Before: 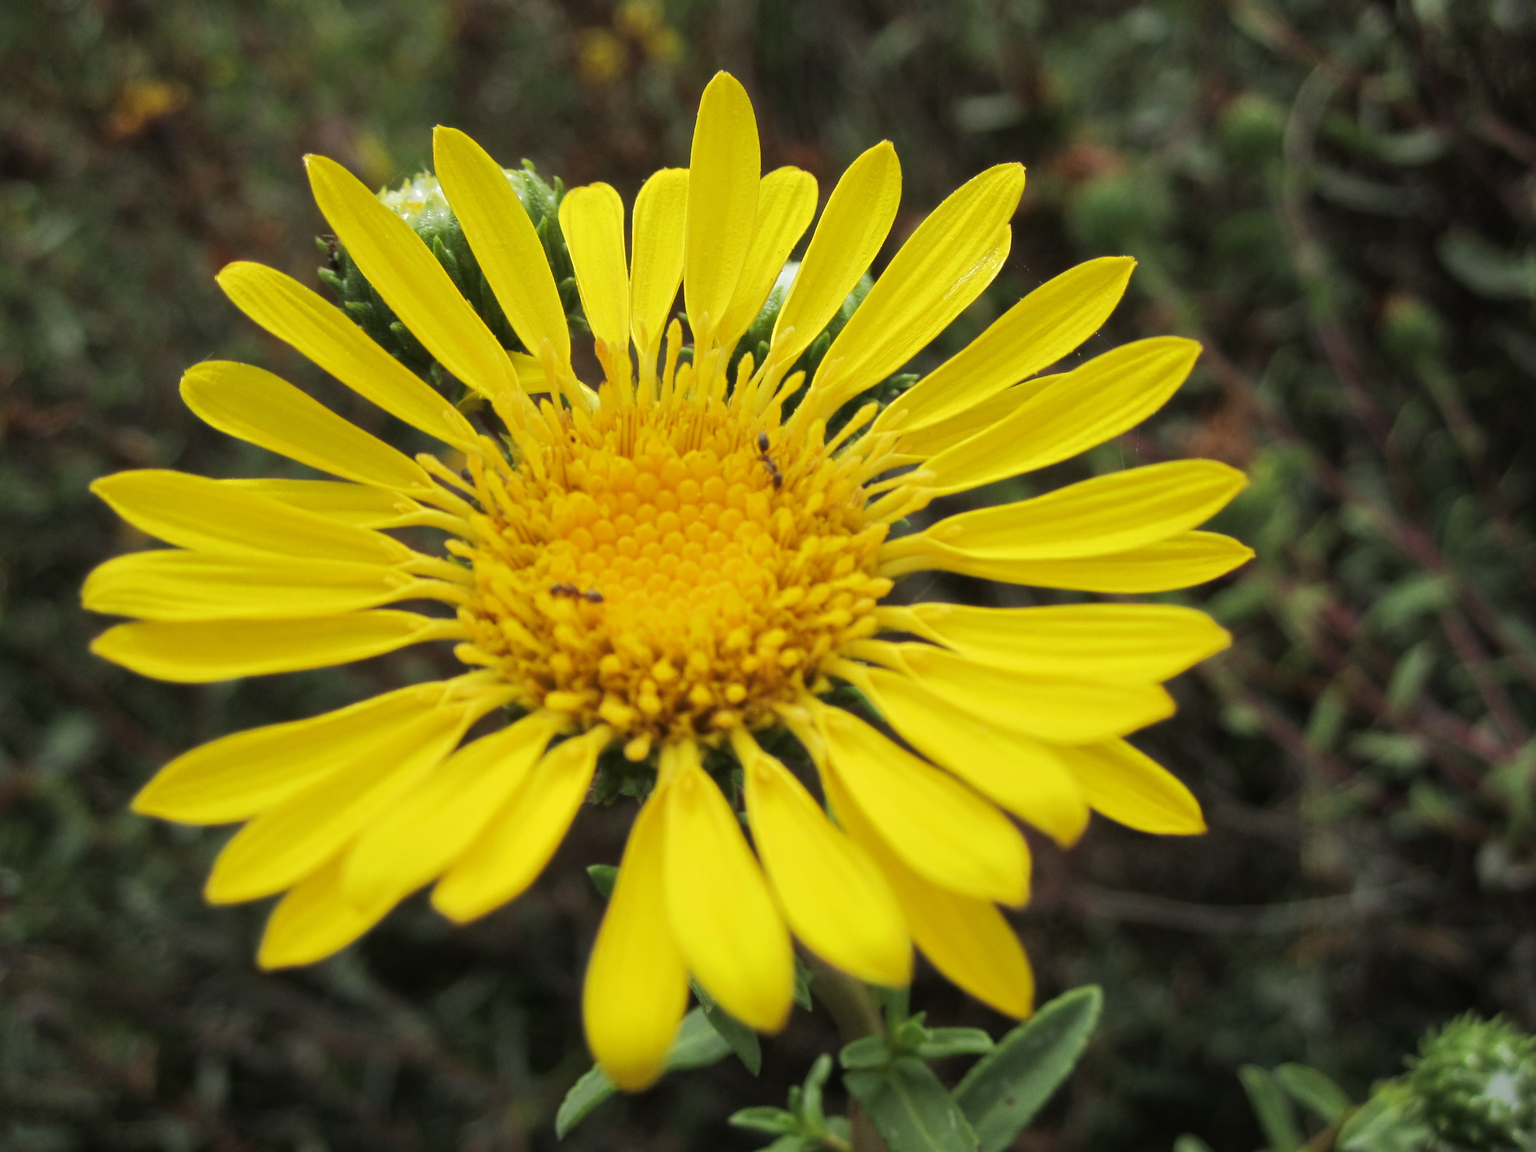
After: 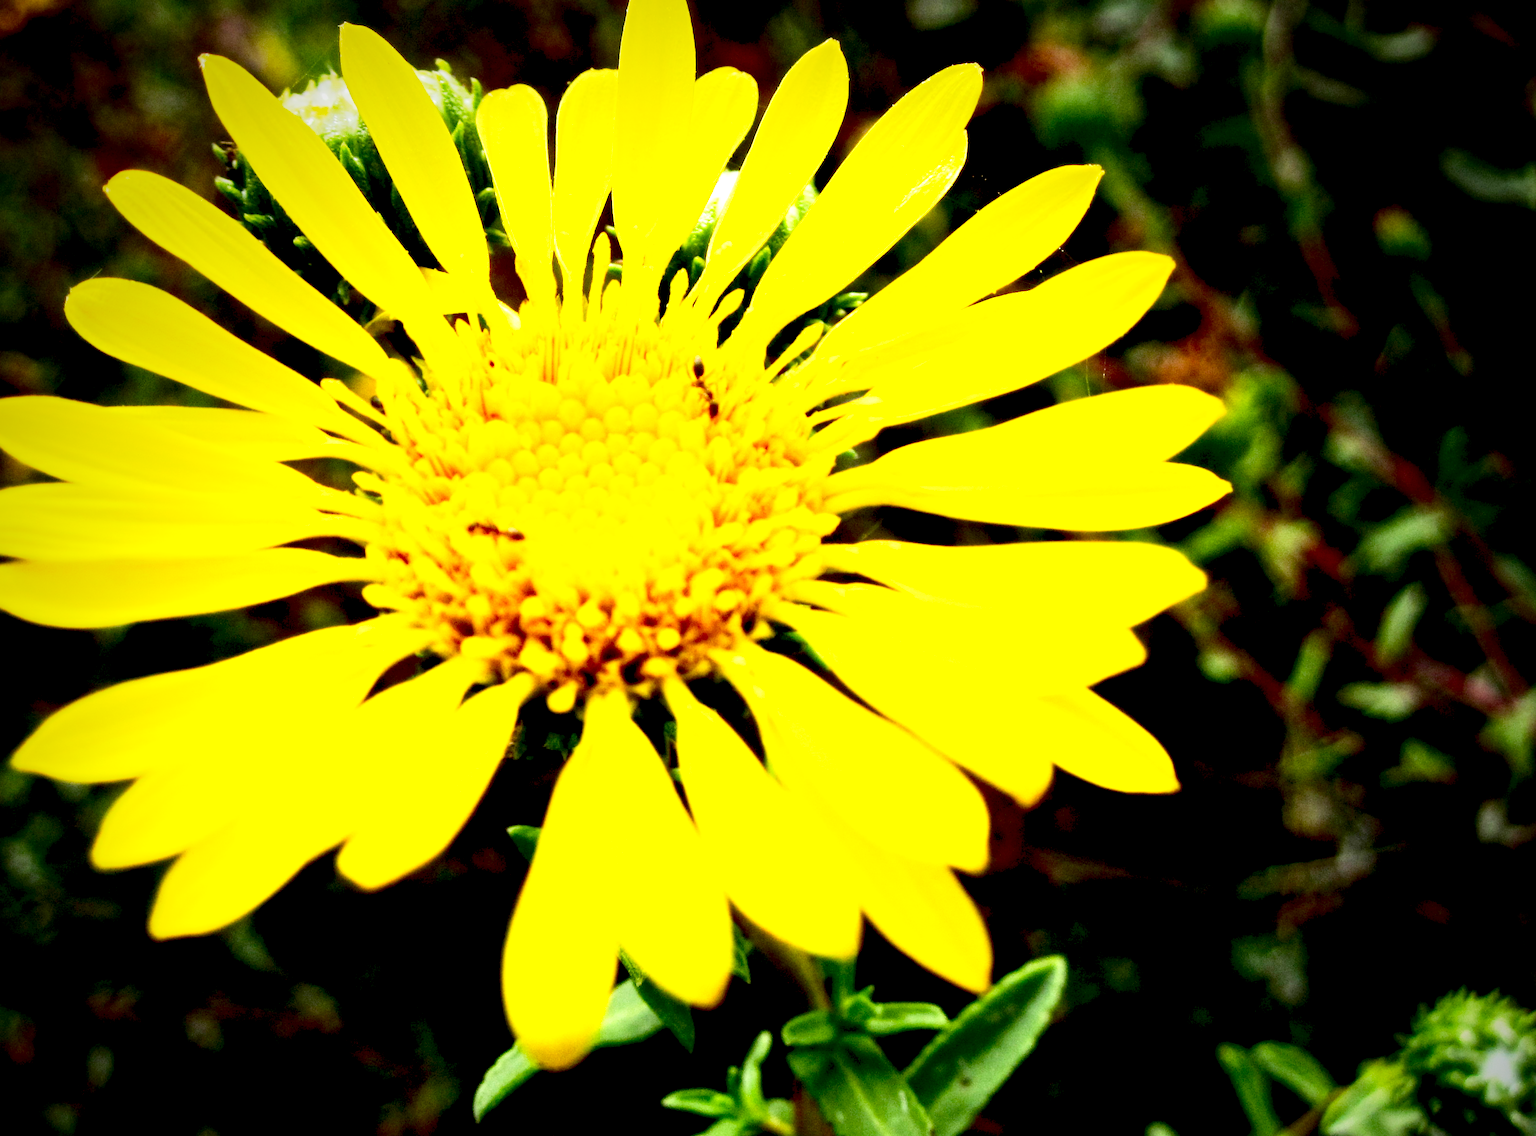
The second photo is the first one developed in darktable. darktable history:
local contrast: highlights 105%, shadows 103%, detail 120%, midtone range 0.2
crop and rotate: left 7.819%, top 9.071%
vignetting: fall-off start 67.01%, brightness -0.589, saturation -0.002, center (-0.03, 0.245), width/height ratio 1.011
exposure: black level correction 0.034, exposure 0.901 EV, compensate highlight preservation false
color calibration: illuminant same as pipeline (D50), adaptation none (bypass), x 0.331, y 0.334, temperature 5009.99 K
contrast brightness saturation: contrast 0.192, brightness -0.104, saturation 0.208
base curve: curves: ch0 [(0, 0) (0.579, 0.807) (1, 1)], preserve colors none
